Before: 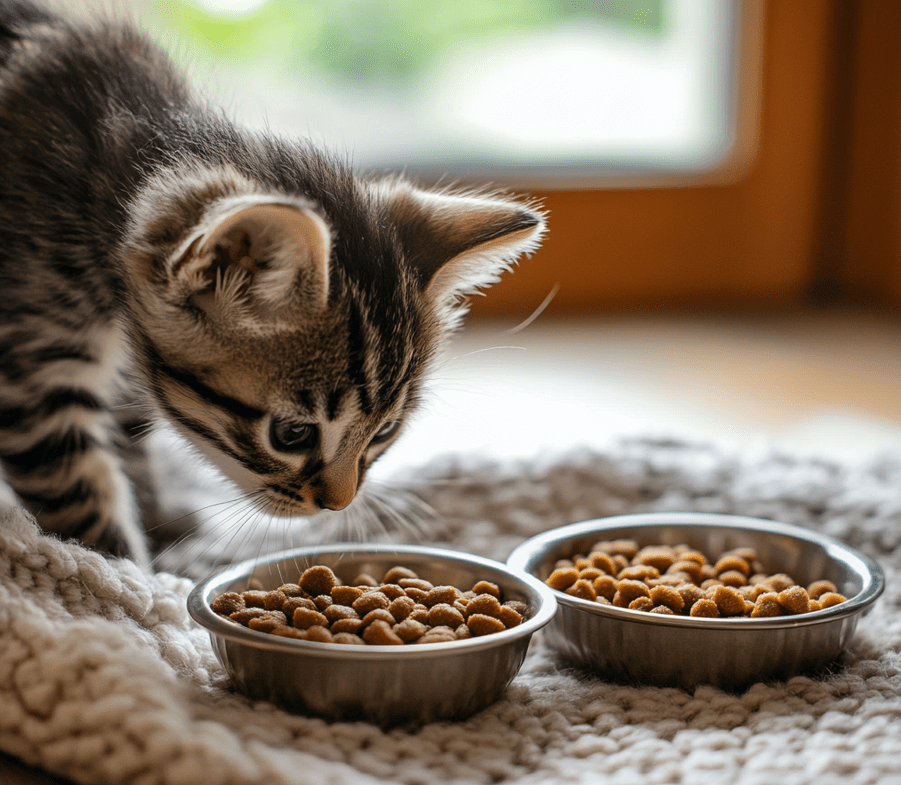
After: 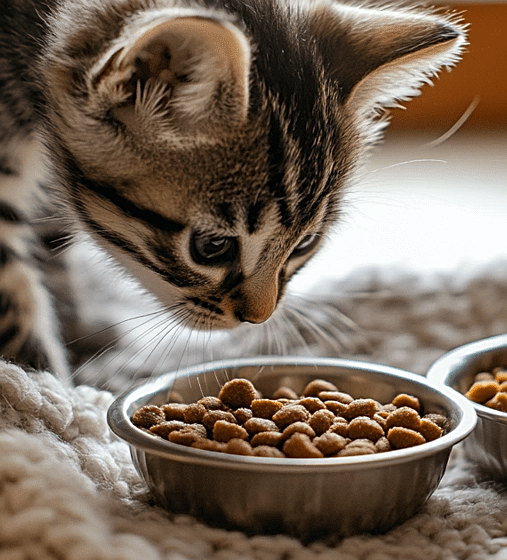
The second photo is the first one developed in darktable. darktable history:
crop: left 8.966%, top 23.852%, right 34.699%, bottom 4.703%
sharpen: on, module defaults
